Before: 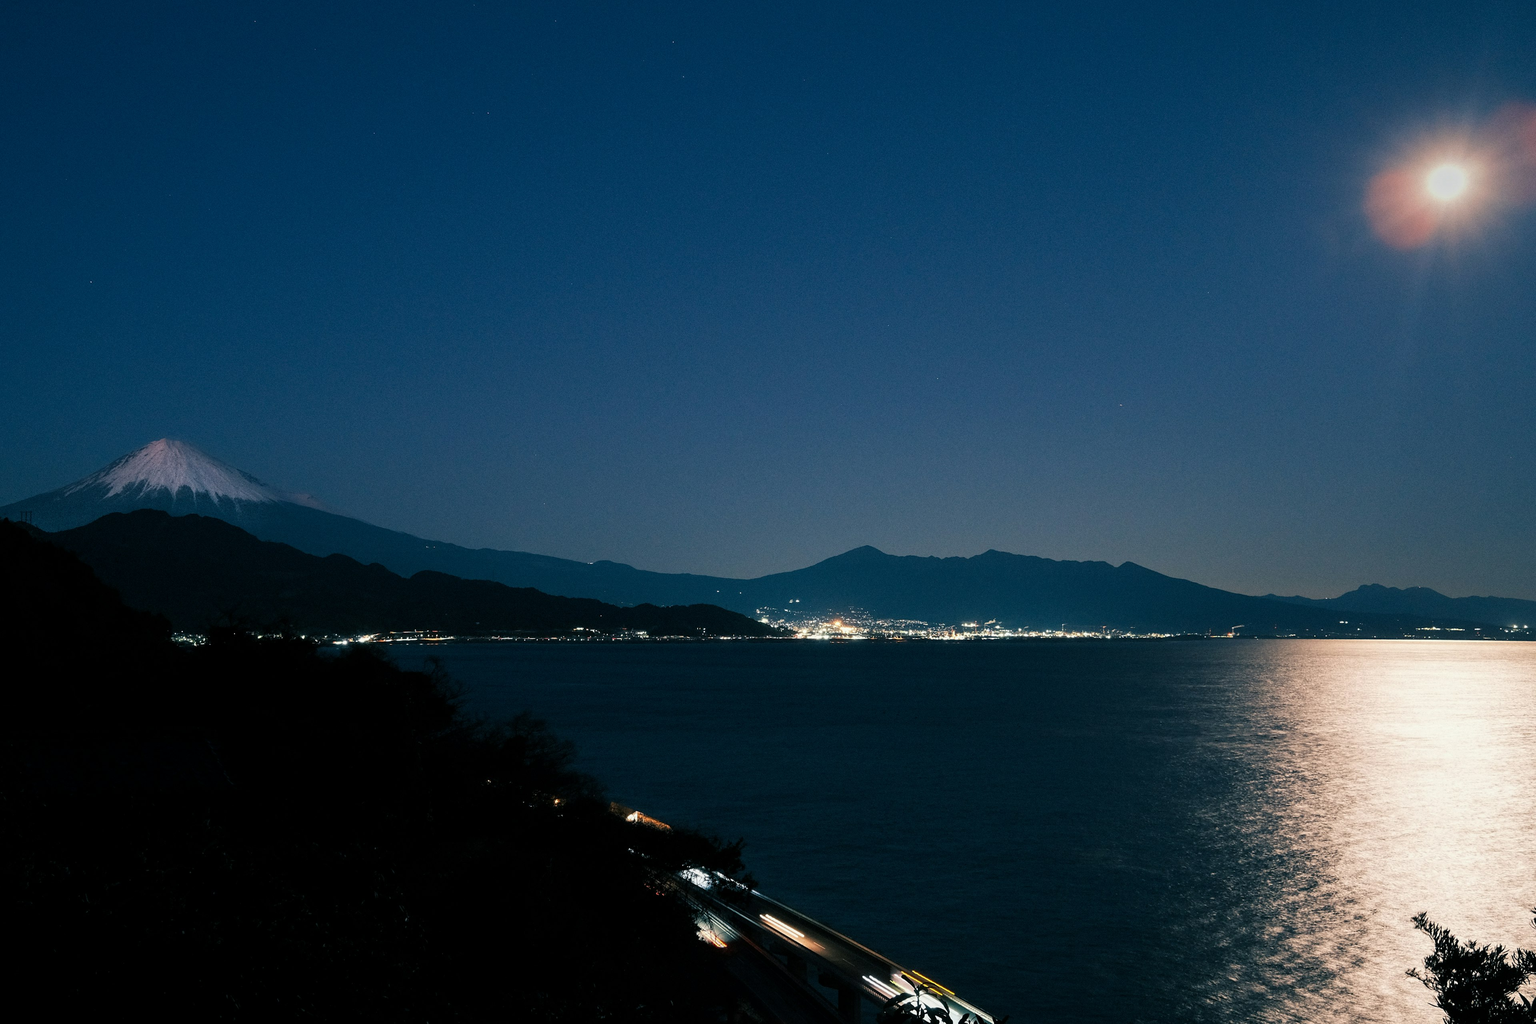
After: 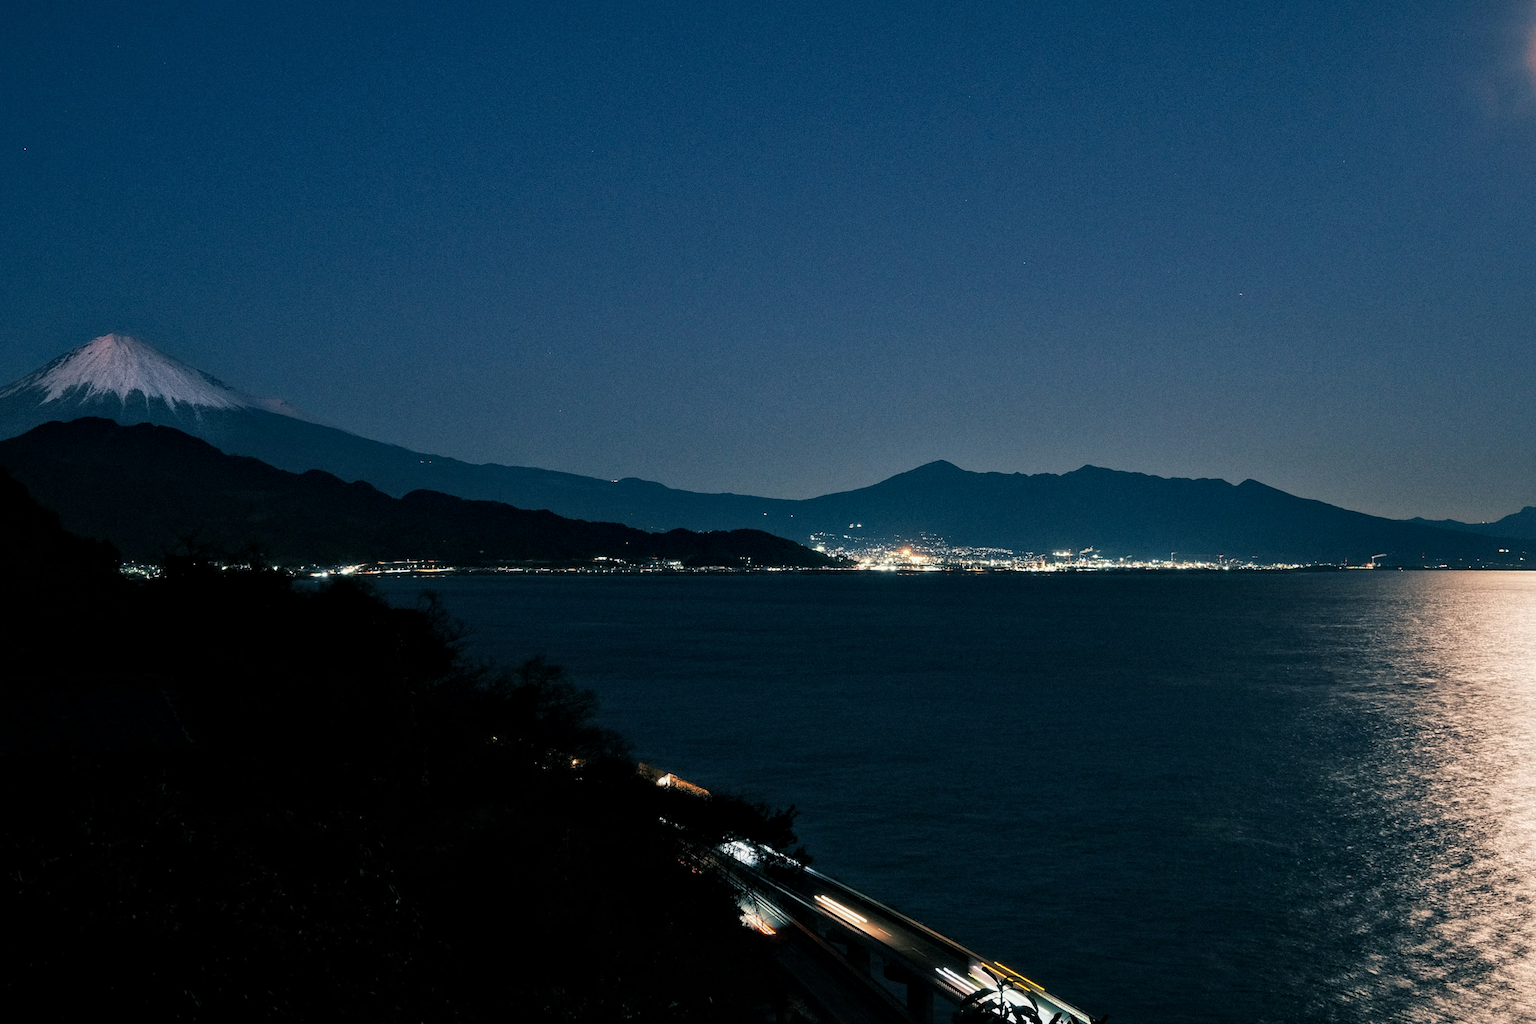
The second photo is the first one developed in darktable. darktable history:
crop and rotate: left 4.577%, top 15.257%, right 10.699%
local contrast: mode bilateral grid, contrast 20, coarseness 50, detail 141%, midtone range 0.2
